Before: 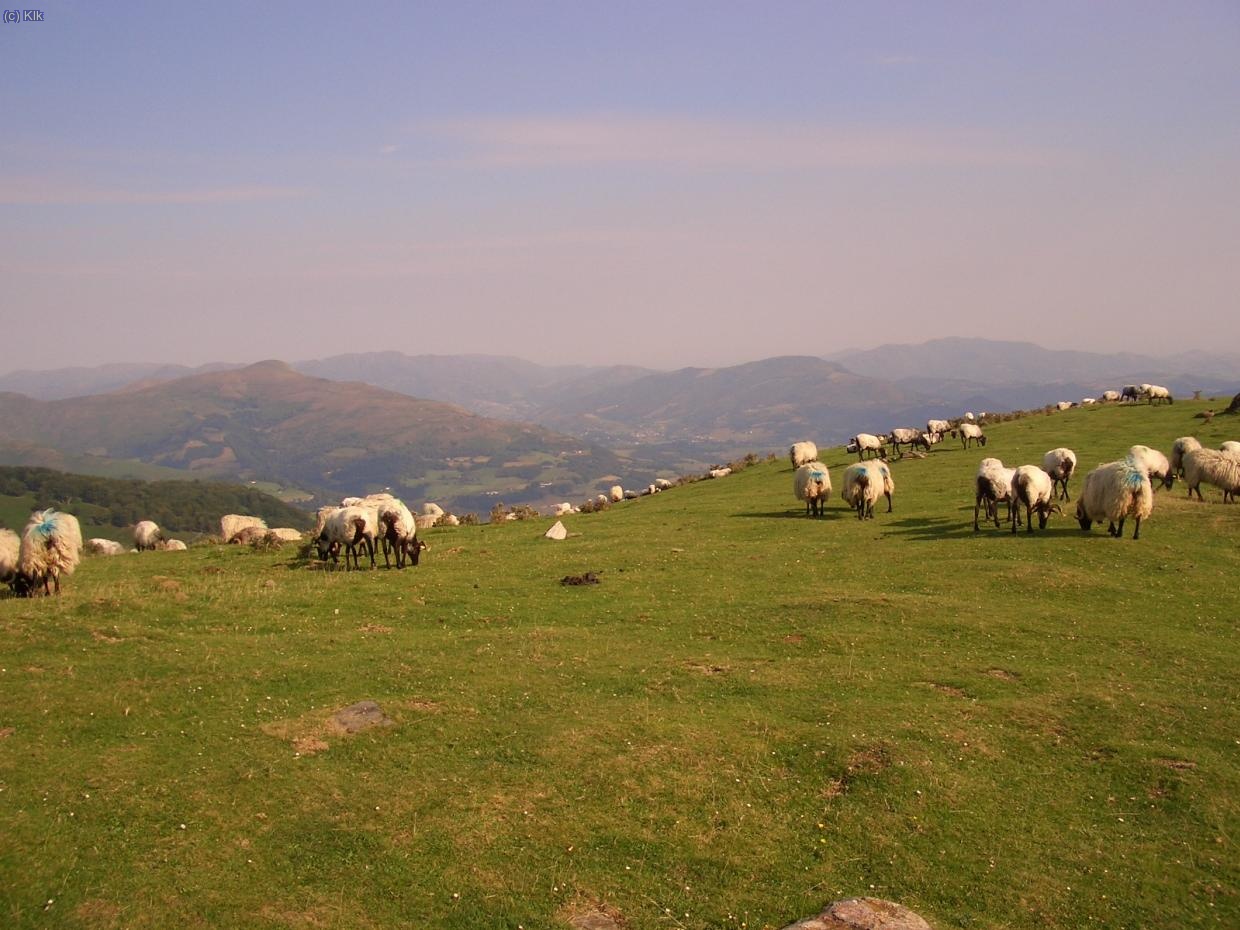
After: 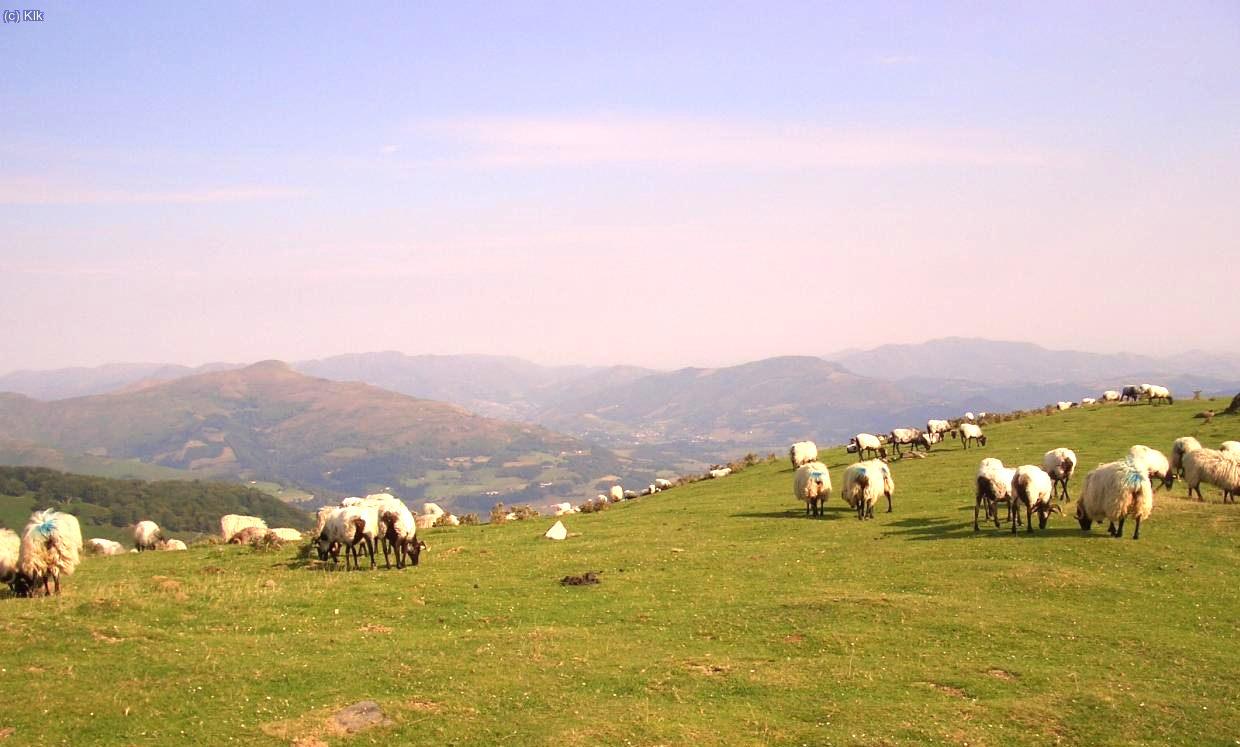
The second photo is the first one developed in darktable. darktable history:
exposure: black level correction 0, exposure 0.9 EV, compensate highlight preservation false
crop: bottom 19.644%
